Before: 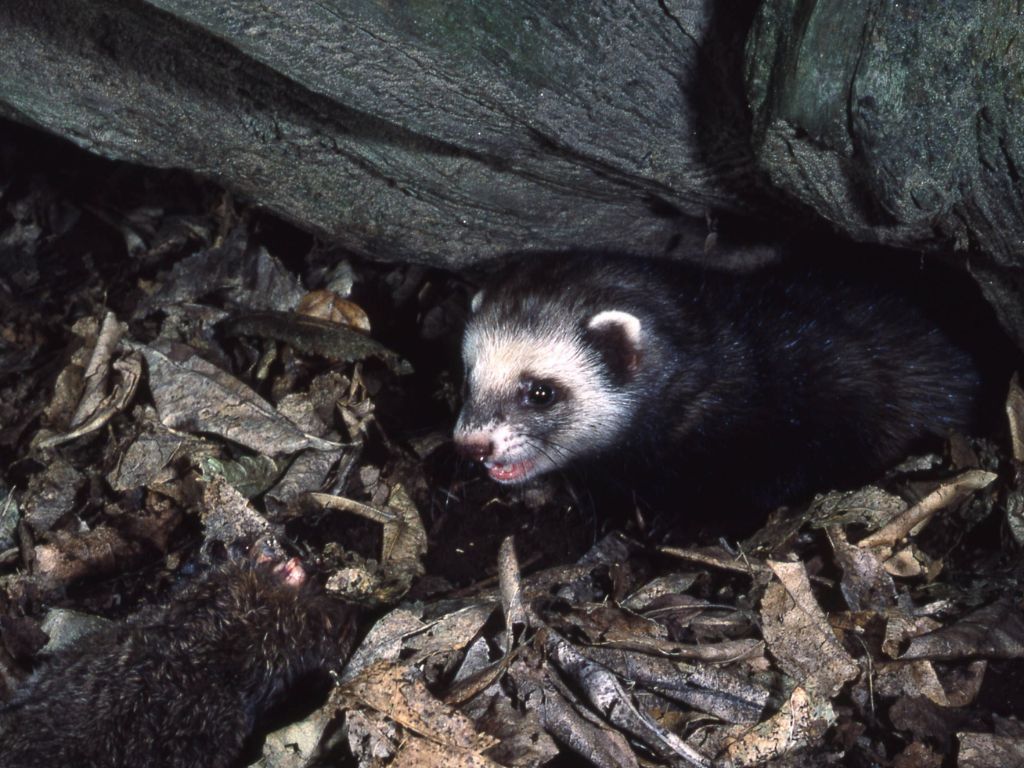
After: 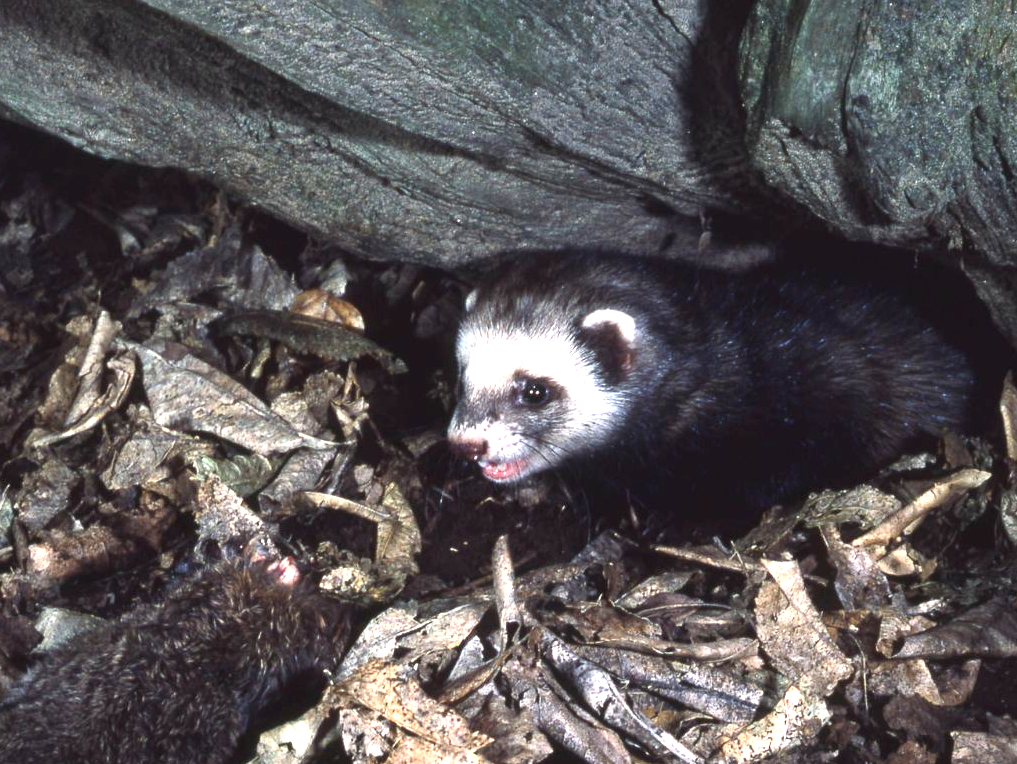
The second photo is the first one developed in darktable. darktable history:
crop and rotate: left 0.614%, top 0.179%, bottom 0.309%
exposure: exposure 1.2 EV, compensate highlight preservation false
